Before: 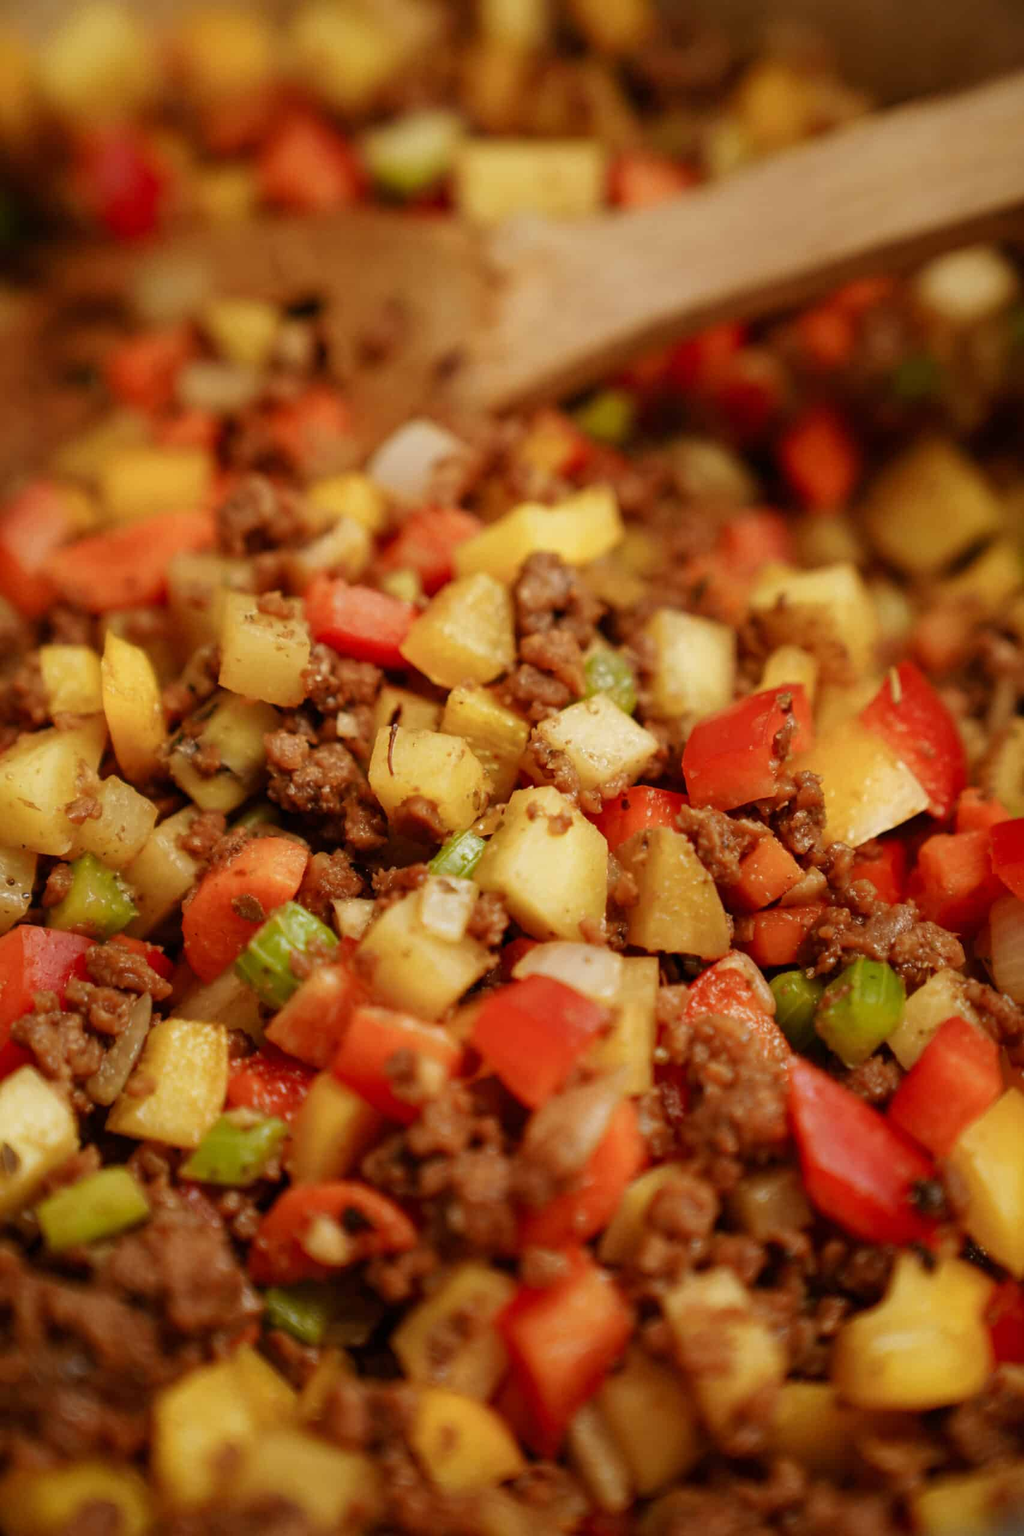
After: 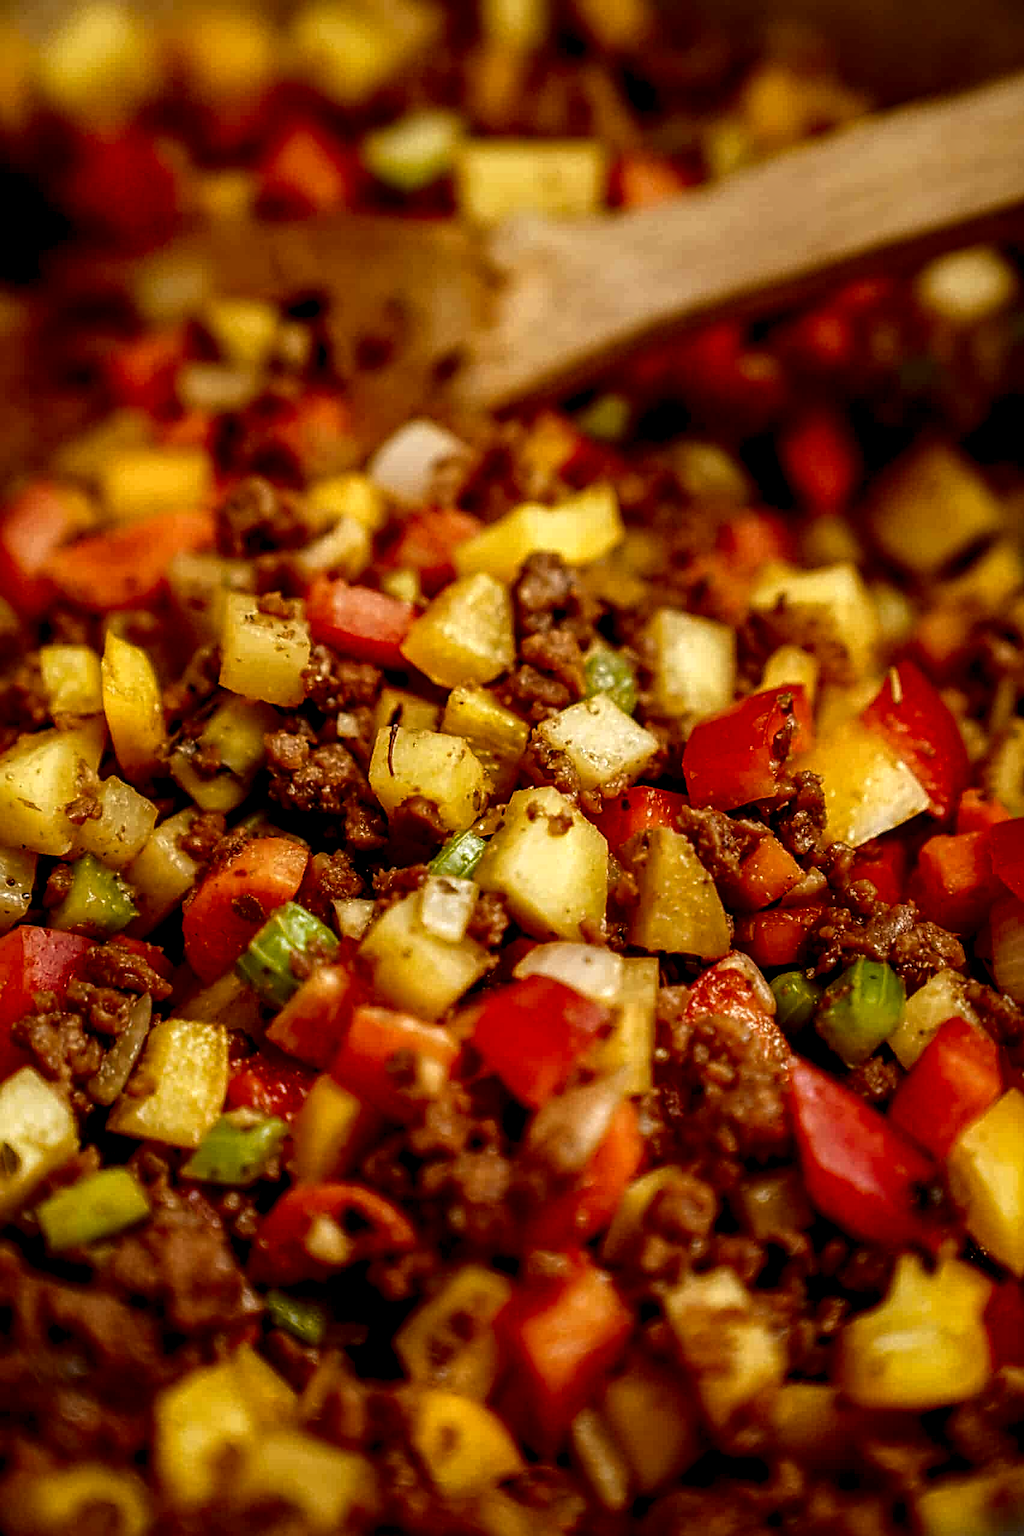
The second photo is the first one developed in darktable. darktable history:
color balance rgb: power › hue 328.9°, linear chroma grading › shadows -8.311%, linear chroma grading › global chroma 9.908%, perceptual saturation grading › global saturation 0.97%, global vibrance 9.641%
contrast brightness saturation: brightness -0.199, saturation 0.082
local contrast: highlights 0%, shadows 4%, detail 182%
sharpen: radius 2.536, amount 0.628
